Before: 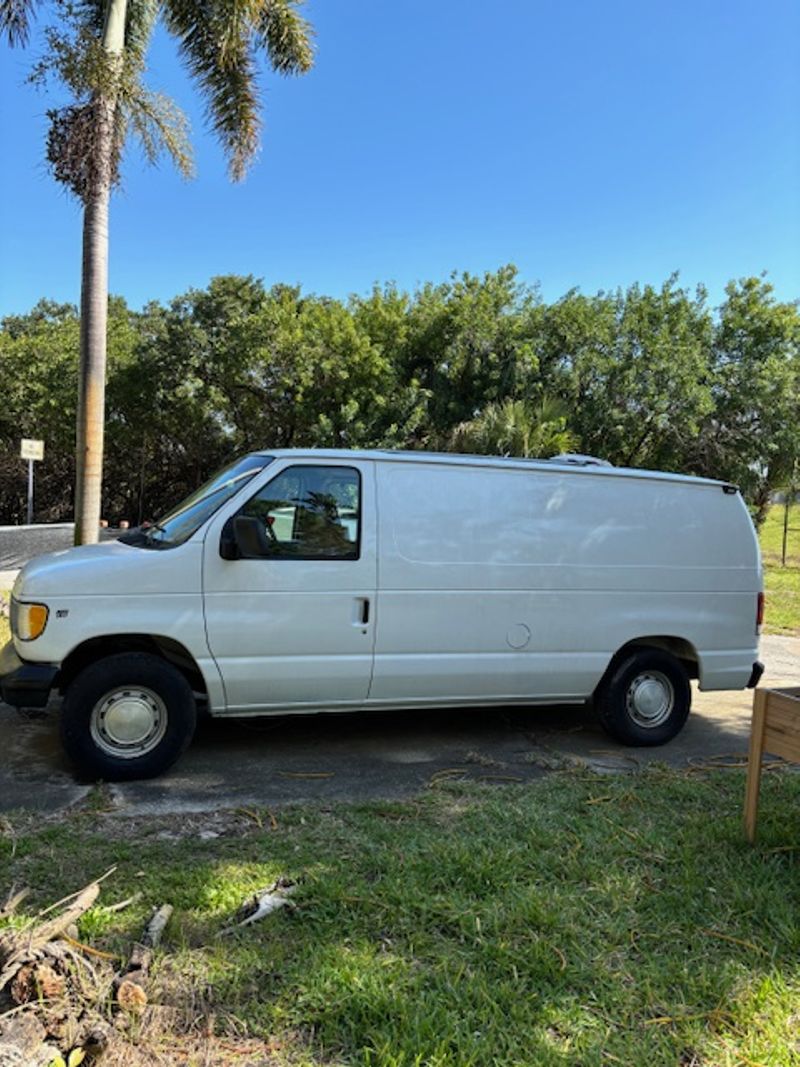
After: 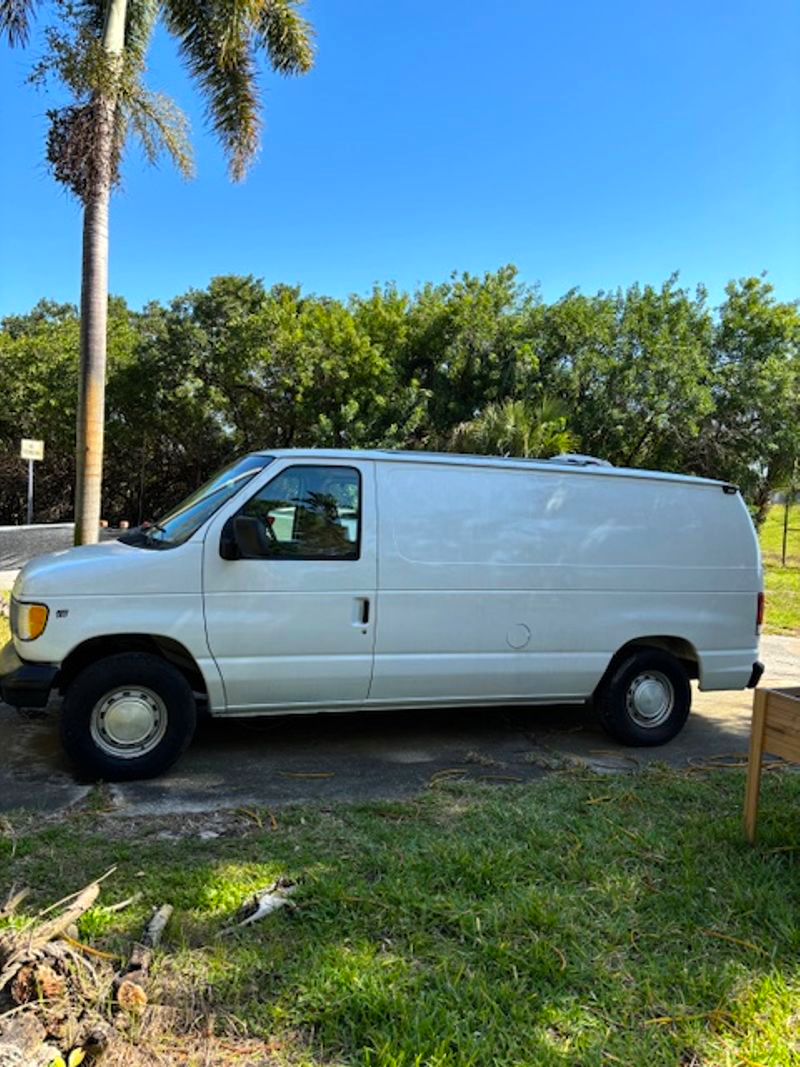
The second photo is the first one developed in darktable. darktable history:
color balance: contrast 6.48%, output saturation 113.3%
exposure: black level correction 0, compensate exposure bias true, compensate highlight preservation false
